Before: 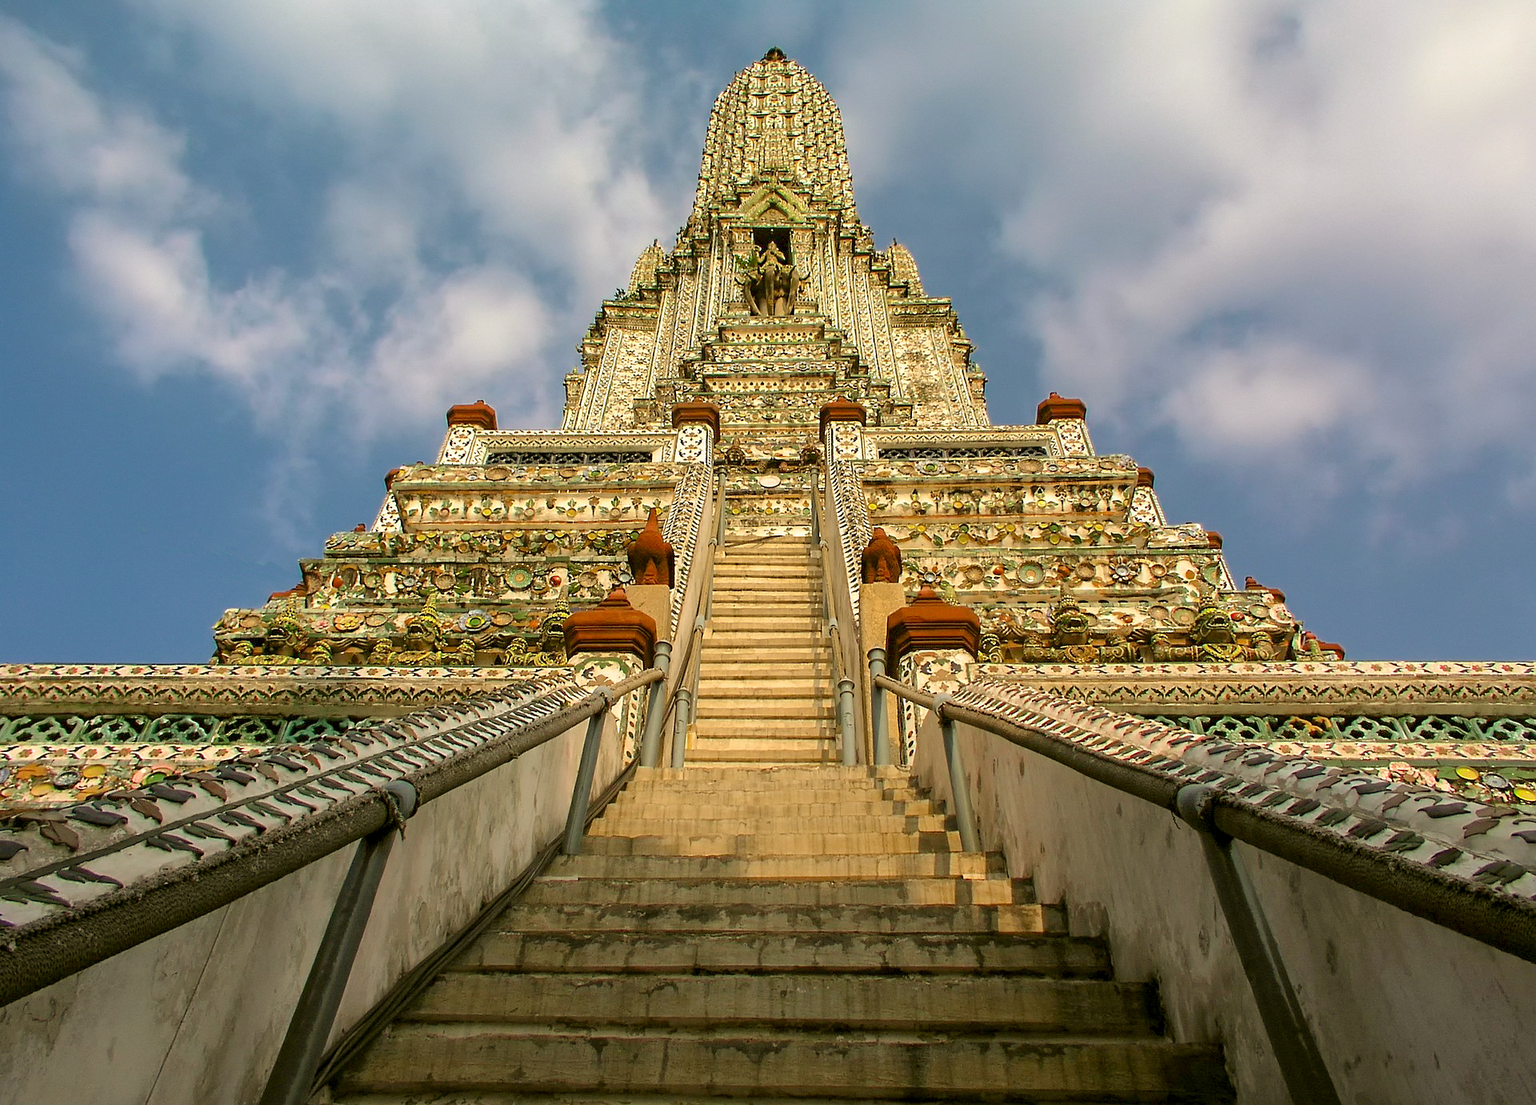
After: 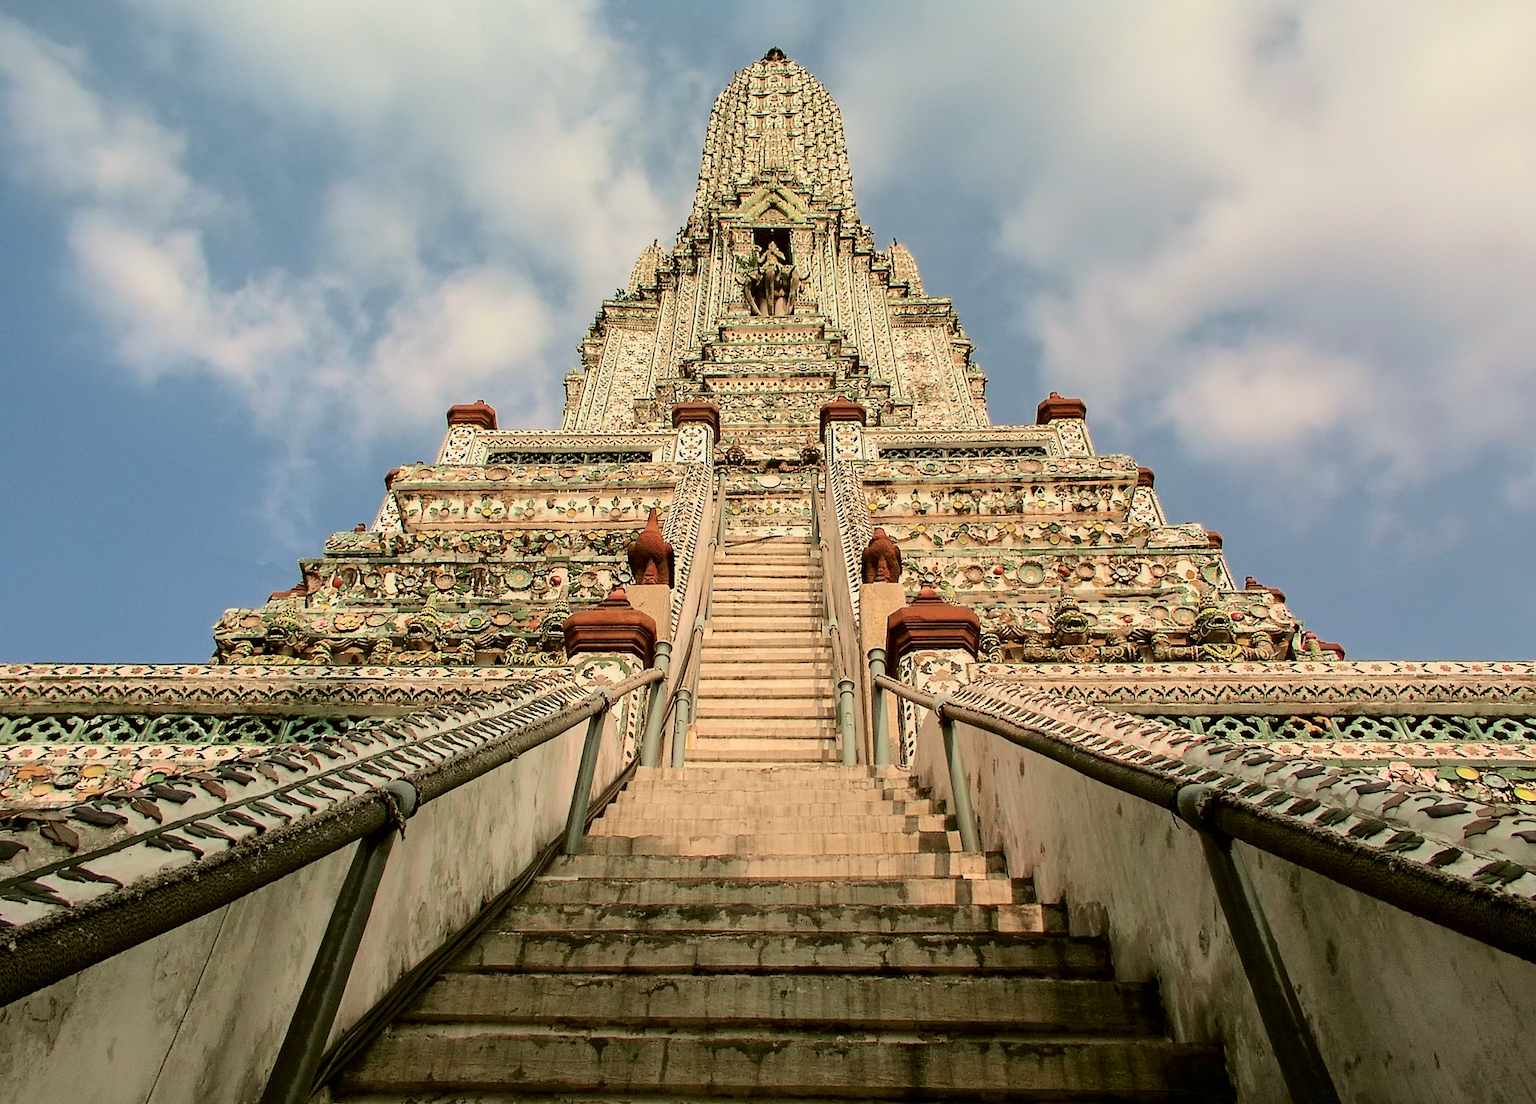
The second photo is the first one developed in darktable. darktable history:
tone curve: curves: ch0 [(0, 0) (0.049, 0.01) (0.154, 0.081) (0.491, 0.56) (0.739, 0.794) (0.992, 0.937)]; ch1 [(0, 0) (0.172, 0.123) (0.317, 0.272) (0.401, 0.422) (0.499, 0.497) (0.531, 0.54) (0.615, 0.603) (0.741, 0.783) (1, 1)]; ch2 [(0, 0) (0.411, 0.424) (0.462, 0.483) (0.544, 0.56) (0.686, 0.638) (1, 1)], color space Lab, independent channels, preserve colors none
